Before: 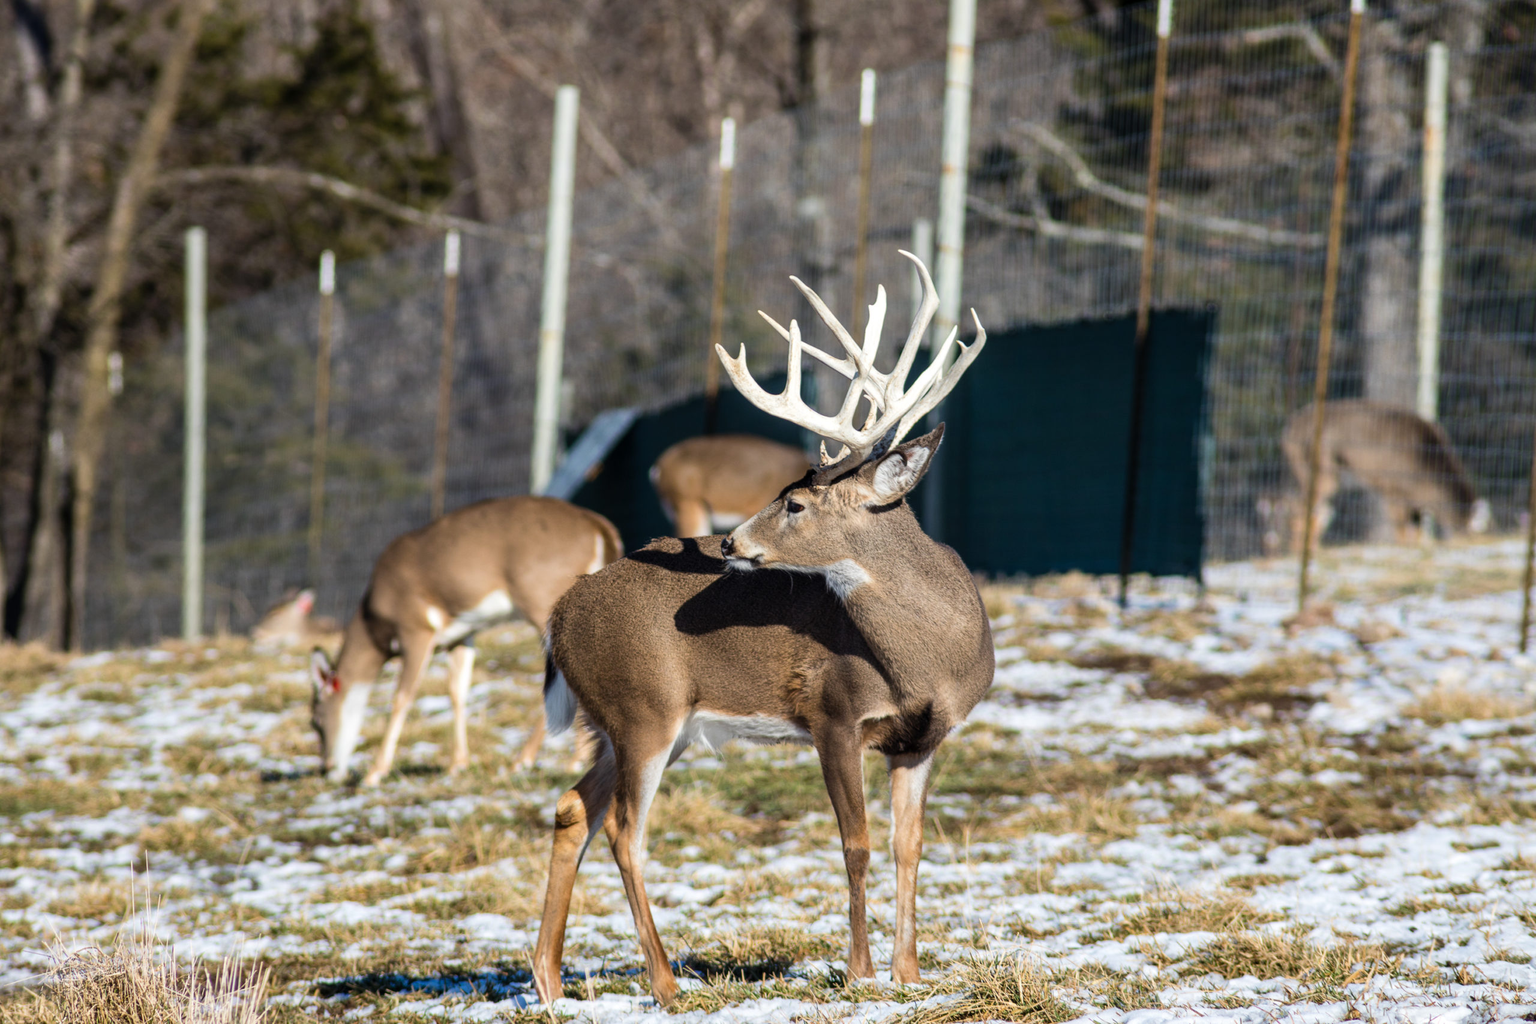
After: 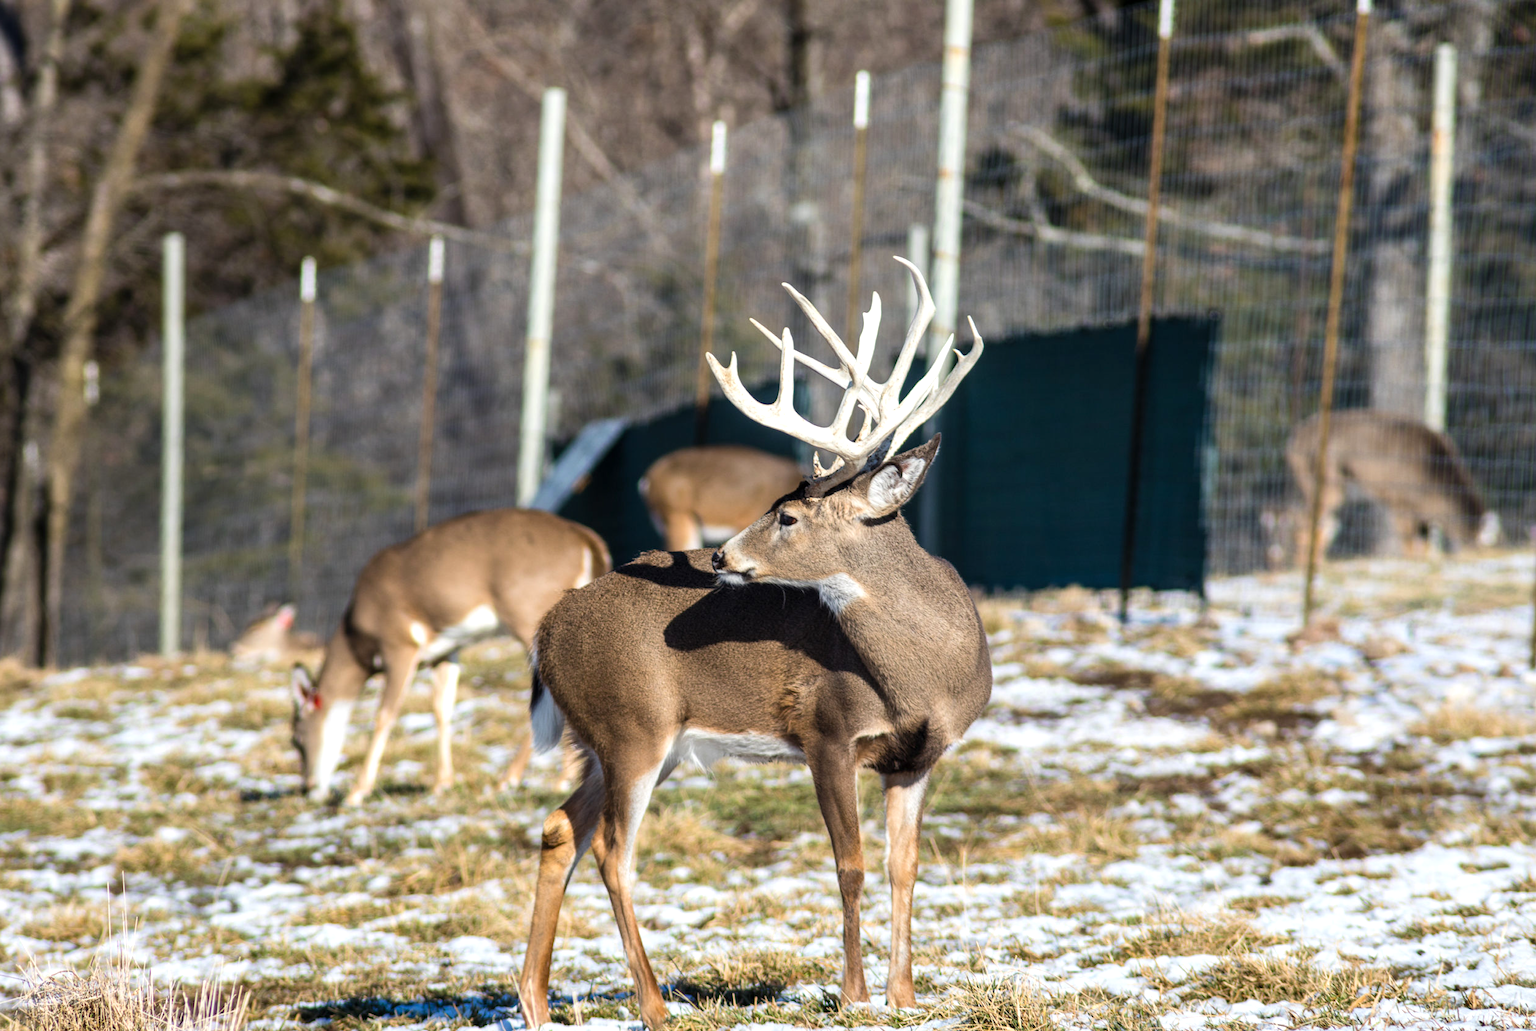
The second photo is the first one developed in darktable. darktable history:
exposure: exposure 0.296 EV, compensate highlight preservation false
crop and rotate: left 1.758%, right 0.596%, bottom 1.636%
